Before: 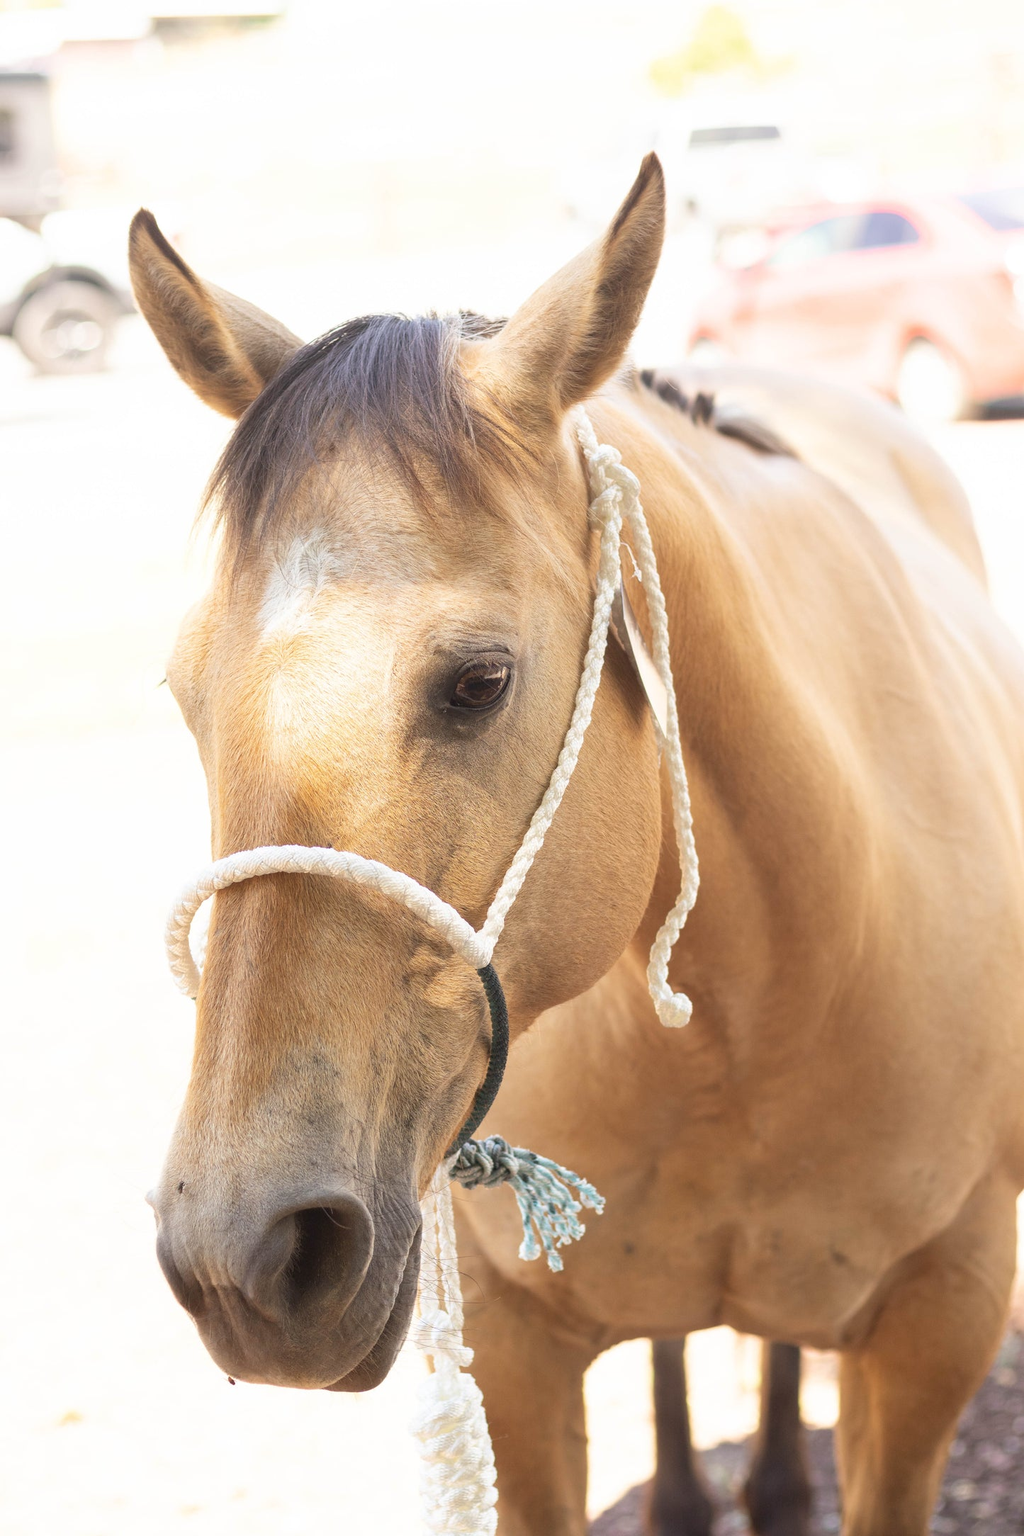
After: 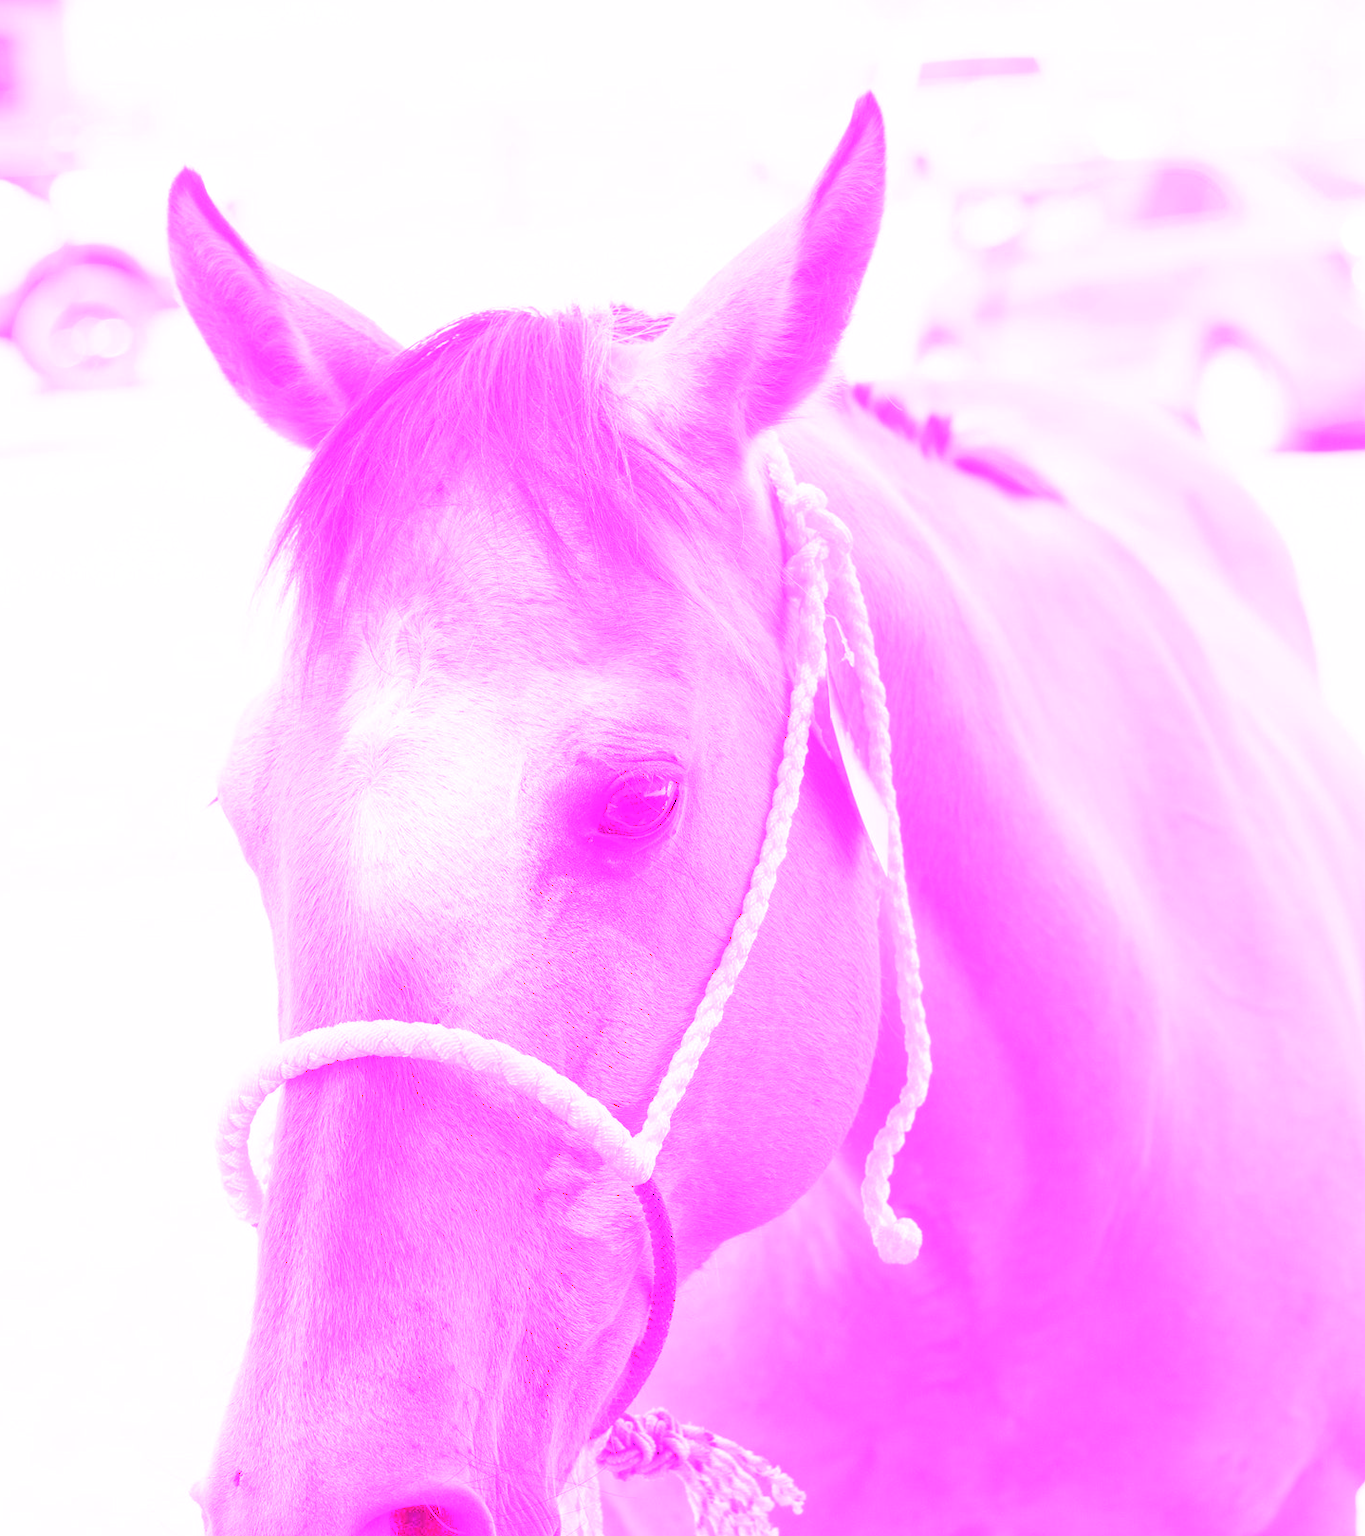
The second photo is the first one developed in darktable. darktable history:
white balance: red 8, blue 8
crop: left 0.387%, top 5.469%, bottom 19.809%
